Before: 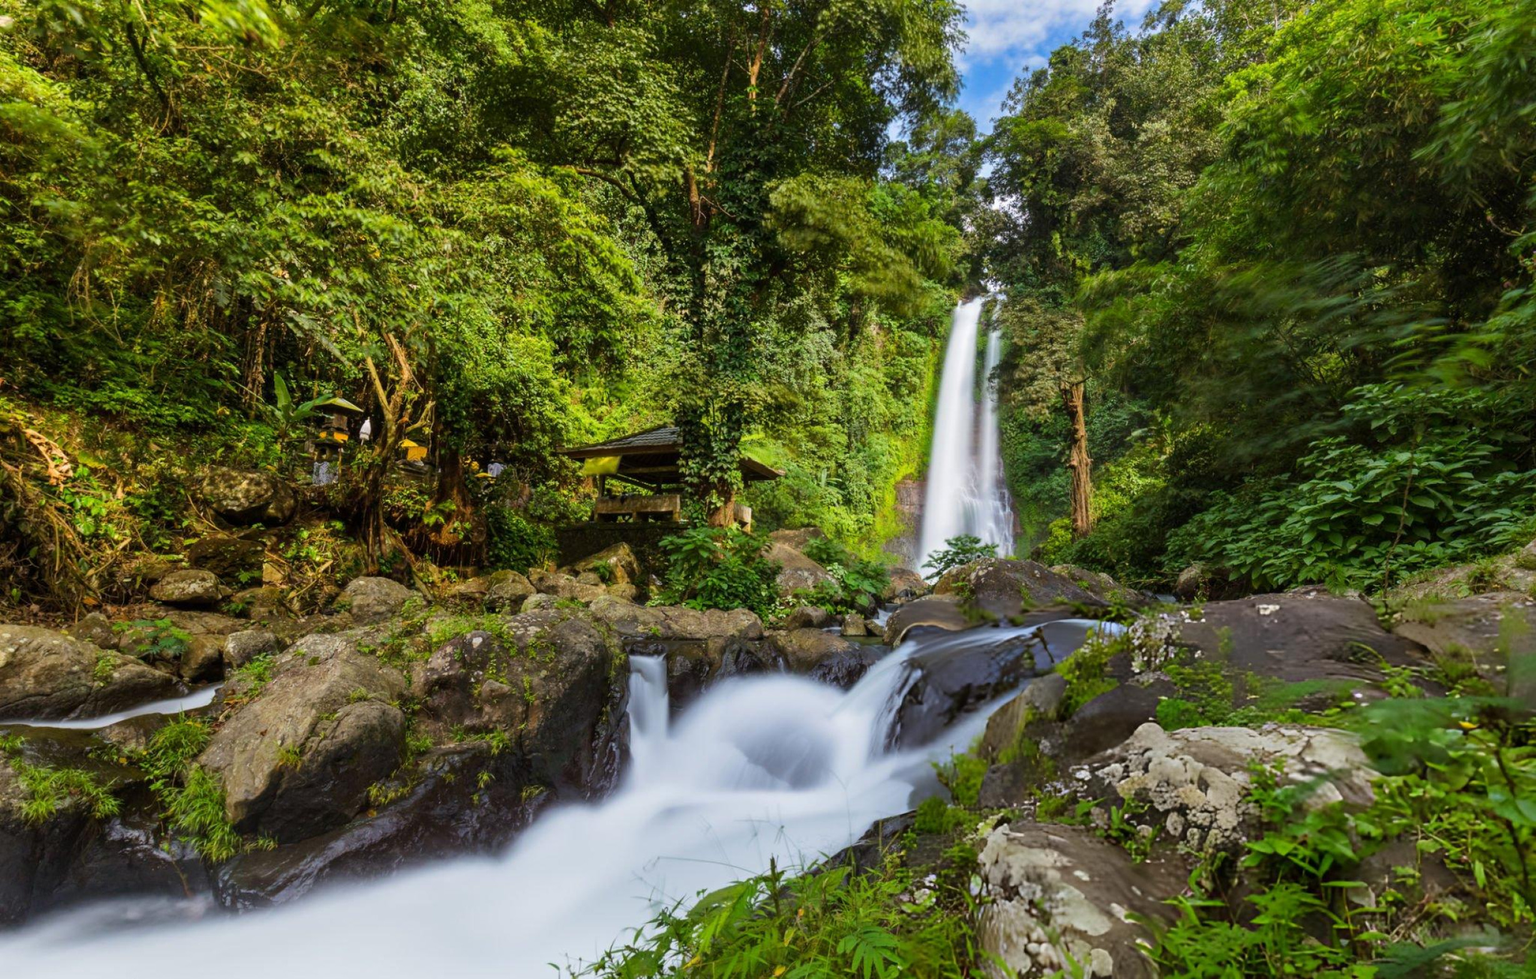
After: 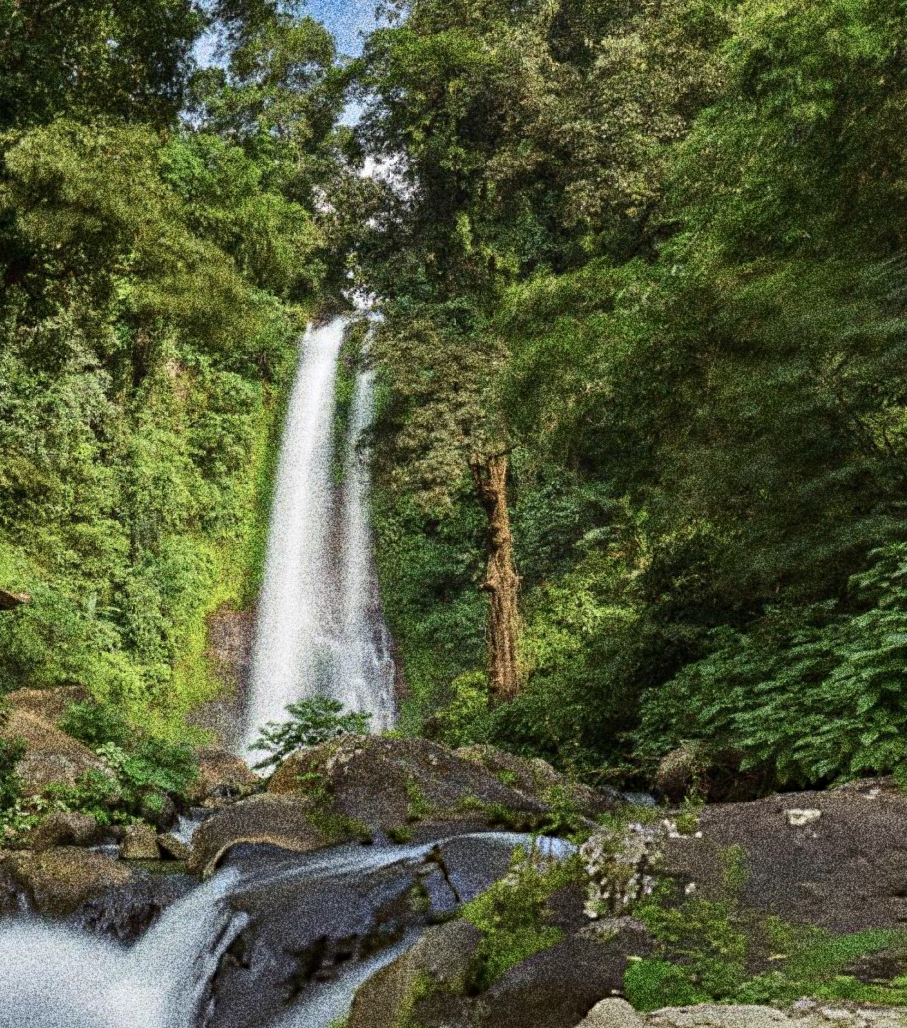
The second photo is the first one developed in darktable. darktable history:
color balance: input saturation 80.07%
haze removal: compatibility mode true, adaptive false
grain: coarseness 30.02 ISO, strength 100%
rgb curve: curves: ch2 [(0, 0) (0.567, 0.512) (1, 1)], mode RGB, independent channels
crop and rotate: left 49.936%, top 10.094%, right 13.136%, bottom 24.256%
